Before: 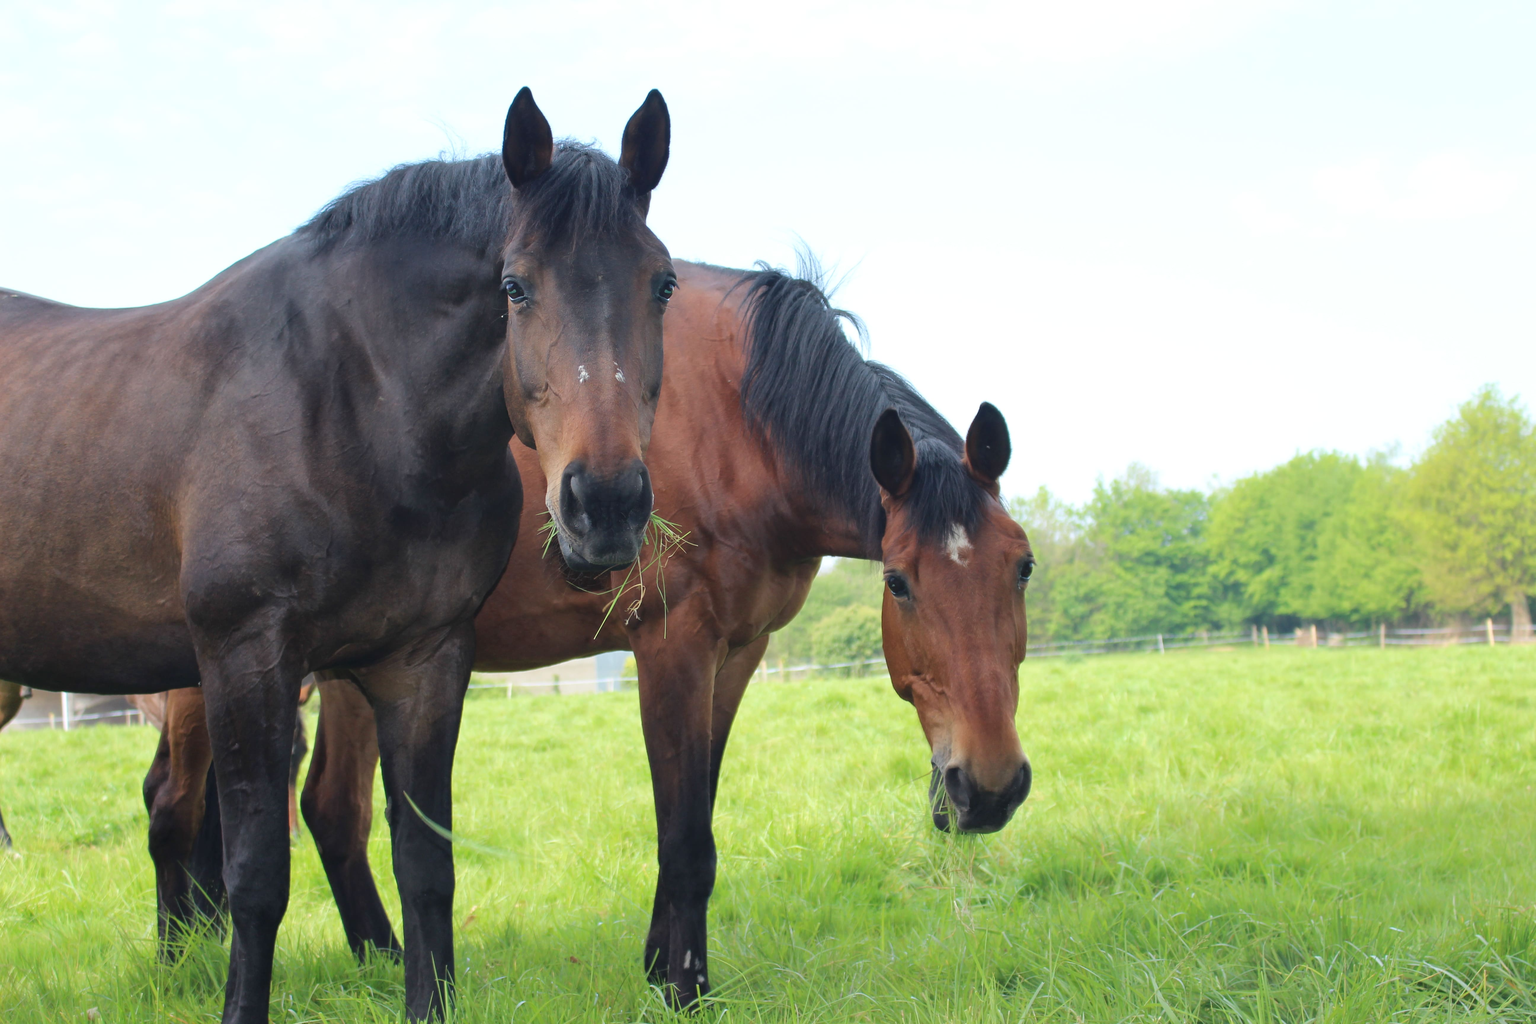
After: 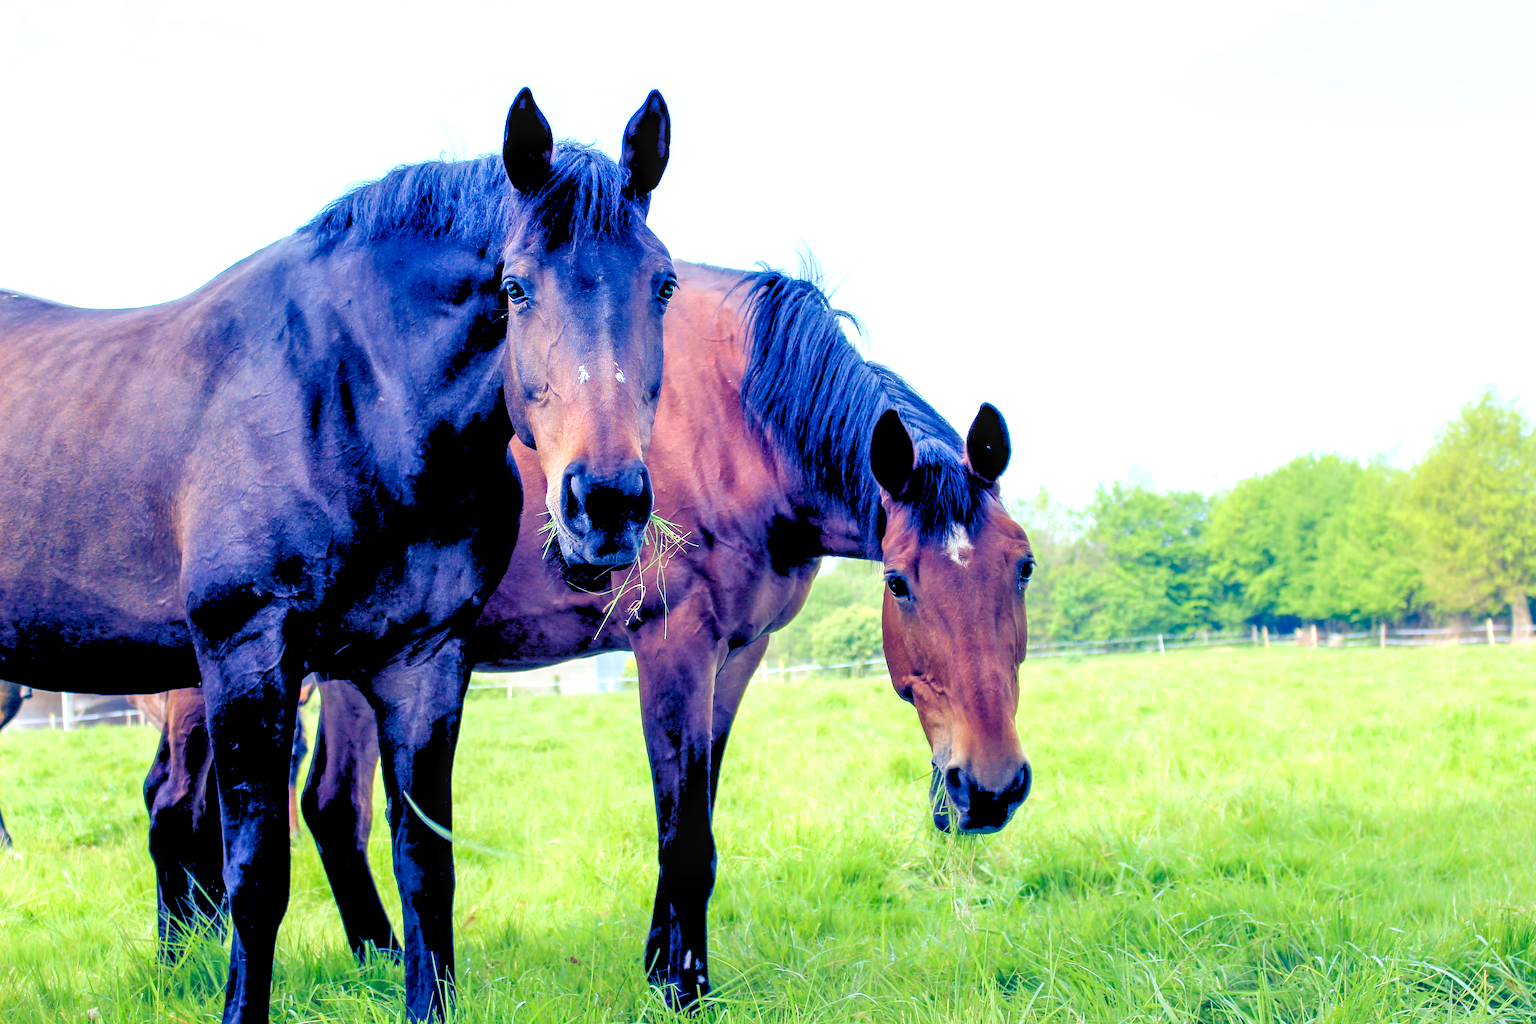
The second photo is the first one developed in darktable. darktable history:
levels: levels [0.072, 0.414, 0.976]
color balance rgb: shadows lift › luminance -41.13%, shadows lift › chroma 14.13%, shadows lift › hue 260°, power › luminance -3.76%, power › chroma 0.56%, power › hue 40.37°, highlights gain › luminance 16.81%, highlights gain › chroma 2.94%, highlights gain › hue 260°, global offset › luminance -0.29%, global offset › chroma 0.31%, global offset › hue 260°, perceptual saturation grading › global saturation 20%, perceptual saturation grading › highlights -13.92%, perceptual saturation grading › shadows 50%
sharpen: on, module defaults
local contrast: highlights 60%, shadows 60%, detail 160%
